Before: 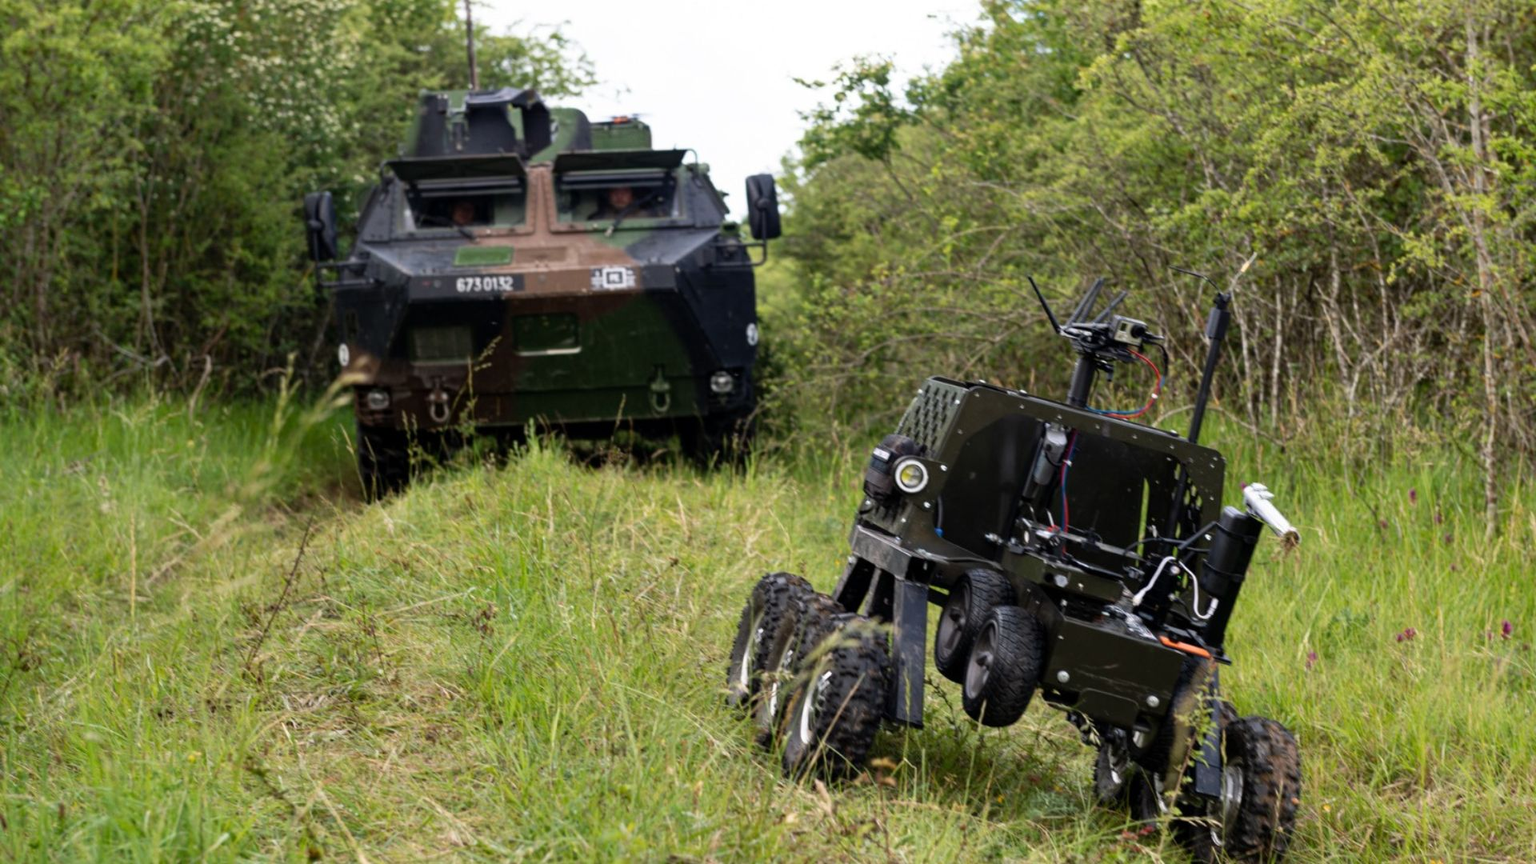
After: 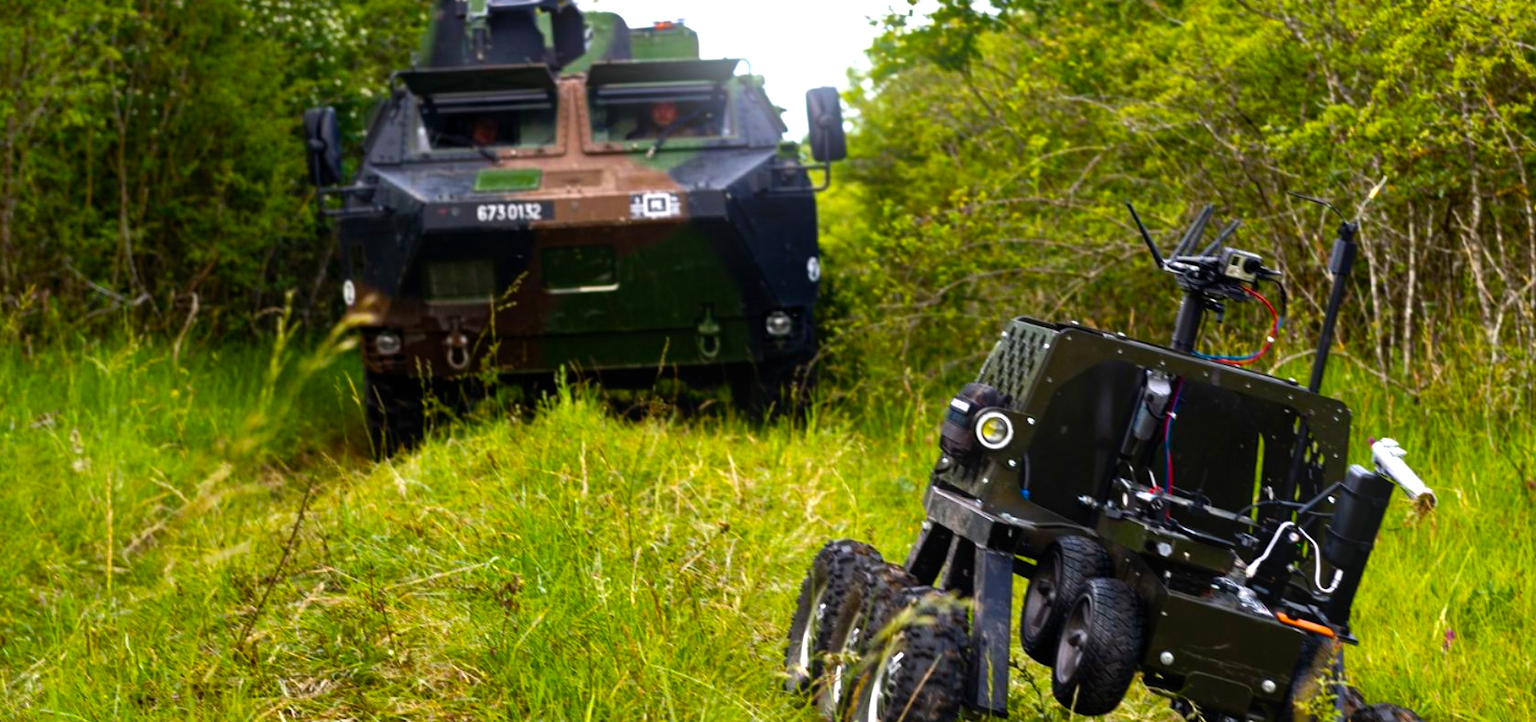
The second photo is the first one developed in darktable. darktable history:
shadows and highlights: shadows 20.91, highlights -82.73, soften with gaussian
color balance rgb: linear chroma grading › global chroma 9%, perceptual saturation grading › global saturation 36%, perceptual saturation grading › shadows 35%, perceptual brilliance grading › global brilliance 15%, perceptual brilliance grading › shadows -35%, global vibrance 15%
bloom: size 16%, threshold 98%, strength 20%
crop and rotate: left 2.425%, top 11.305%, right 9.6%, bottom 15.08%
